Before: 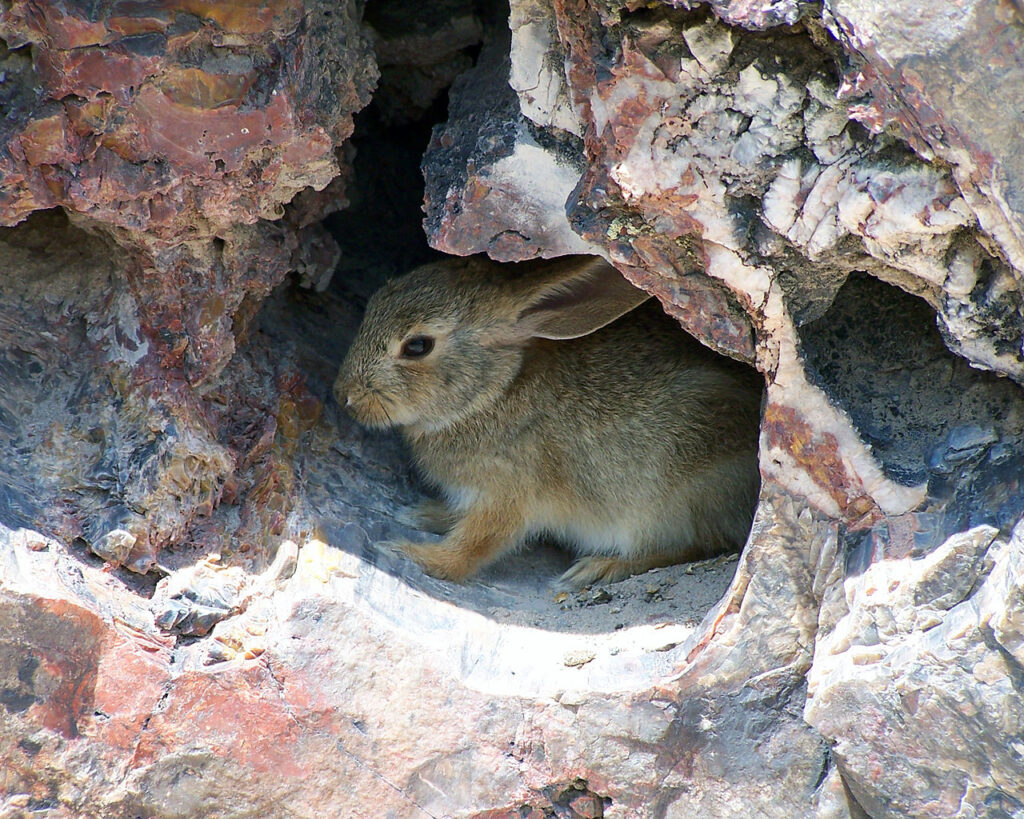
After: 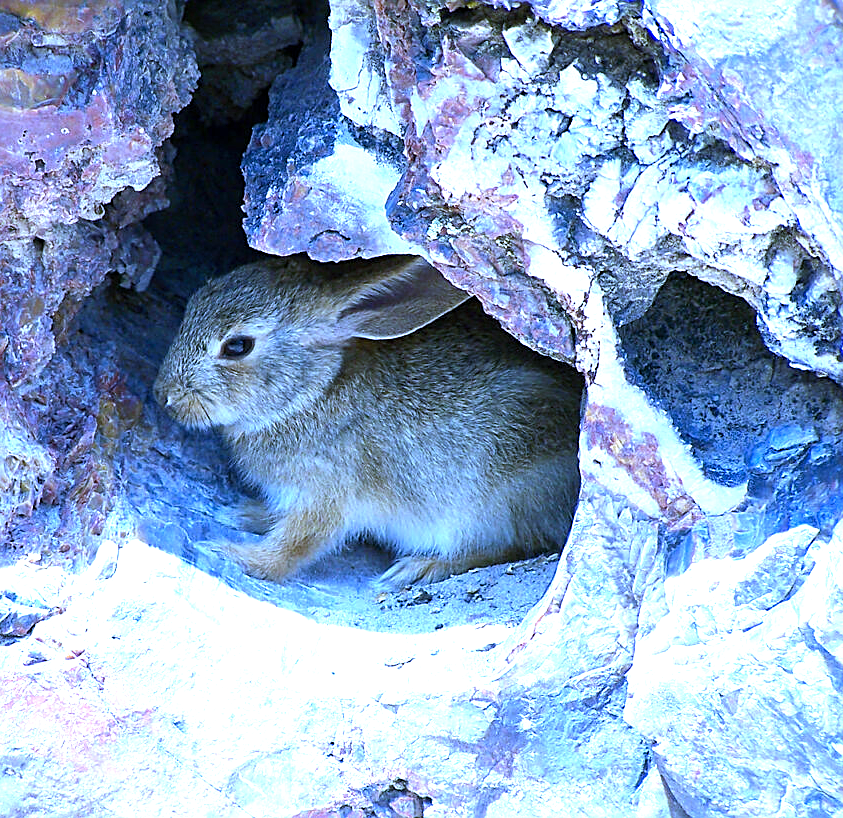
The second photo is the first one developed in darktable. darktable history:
crop: left 17.582%, bottom 0.031%
levels: levels [0, 0.352, 0.703]
sharpen: on, module defaults
white balance: red 0.766, blue 1.537
